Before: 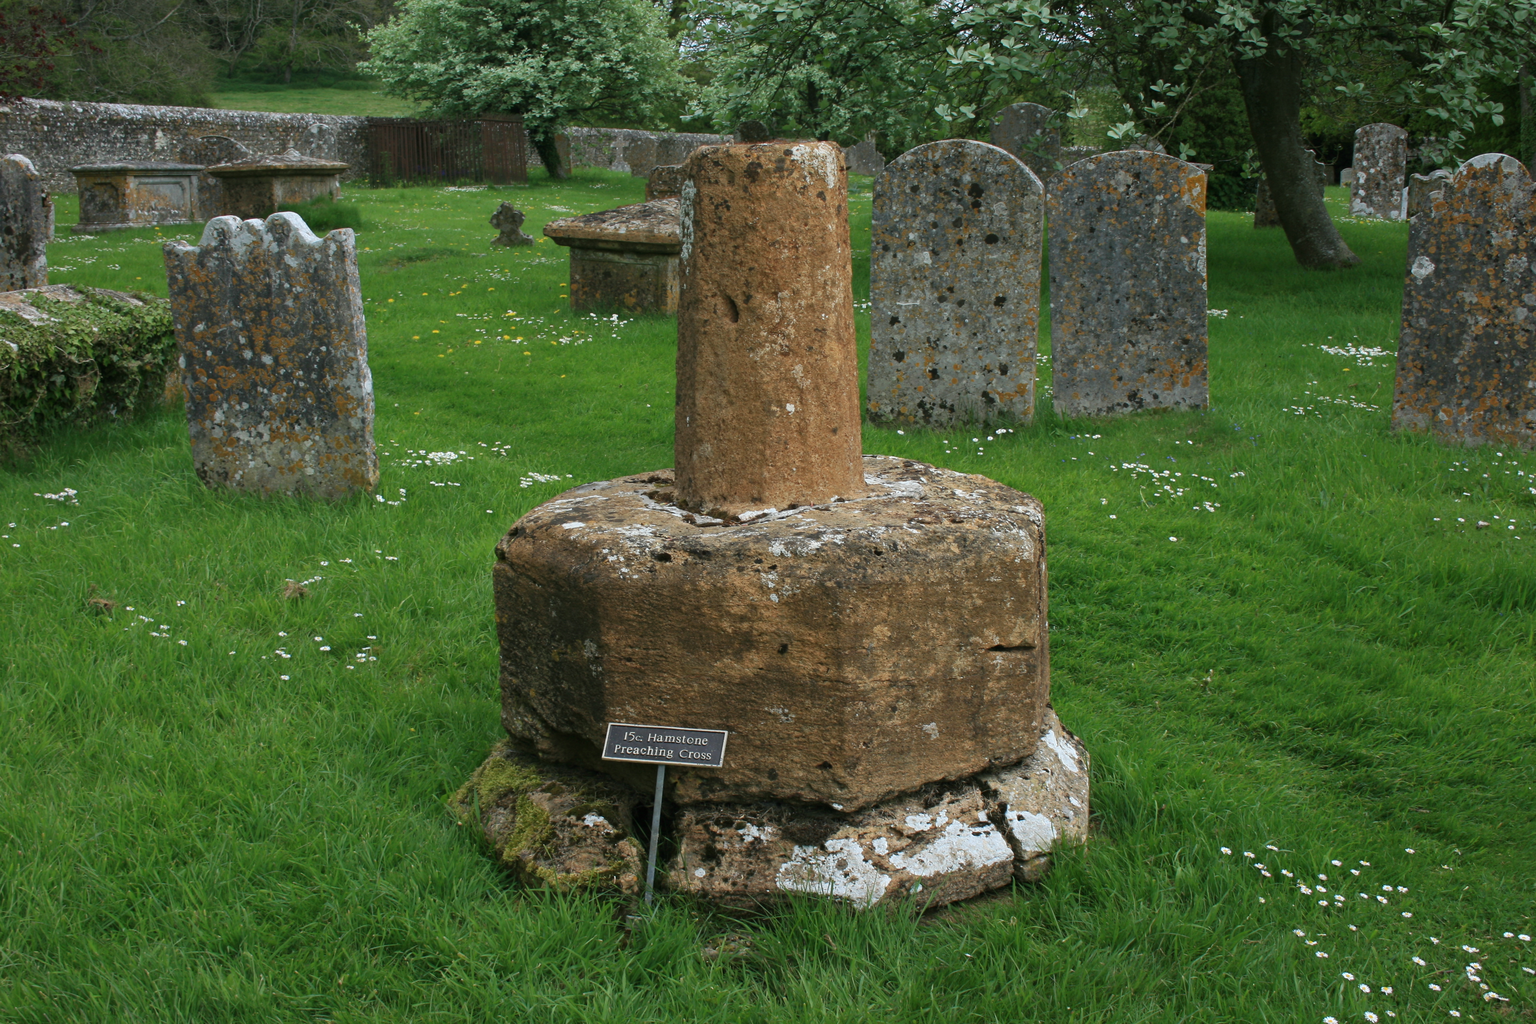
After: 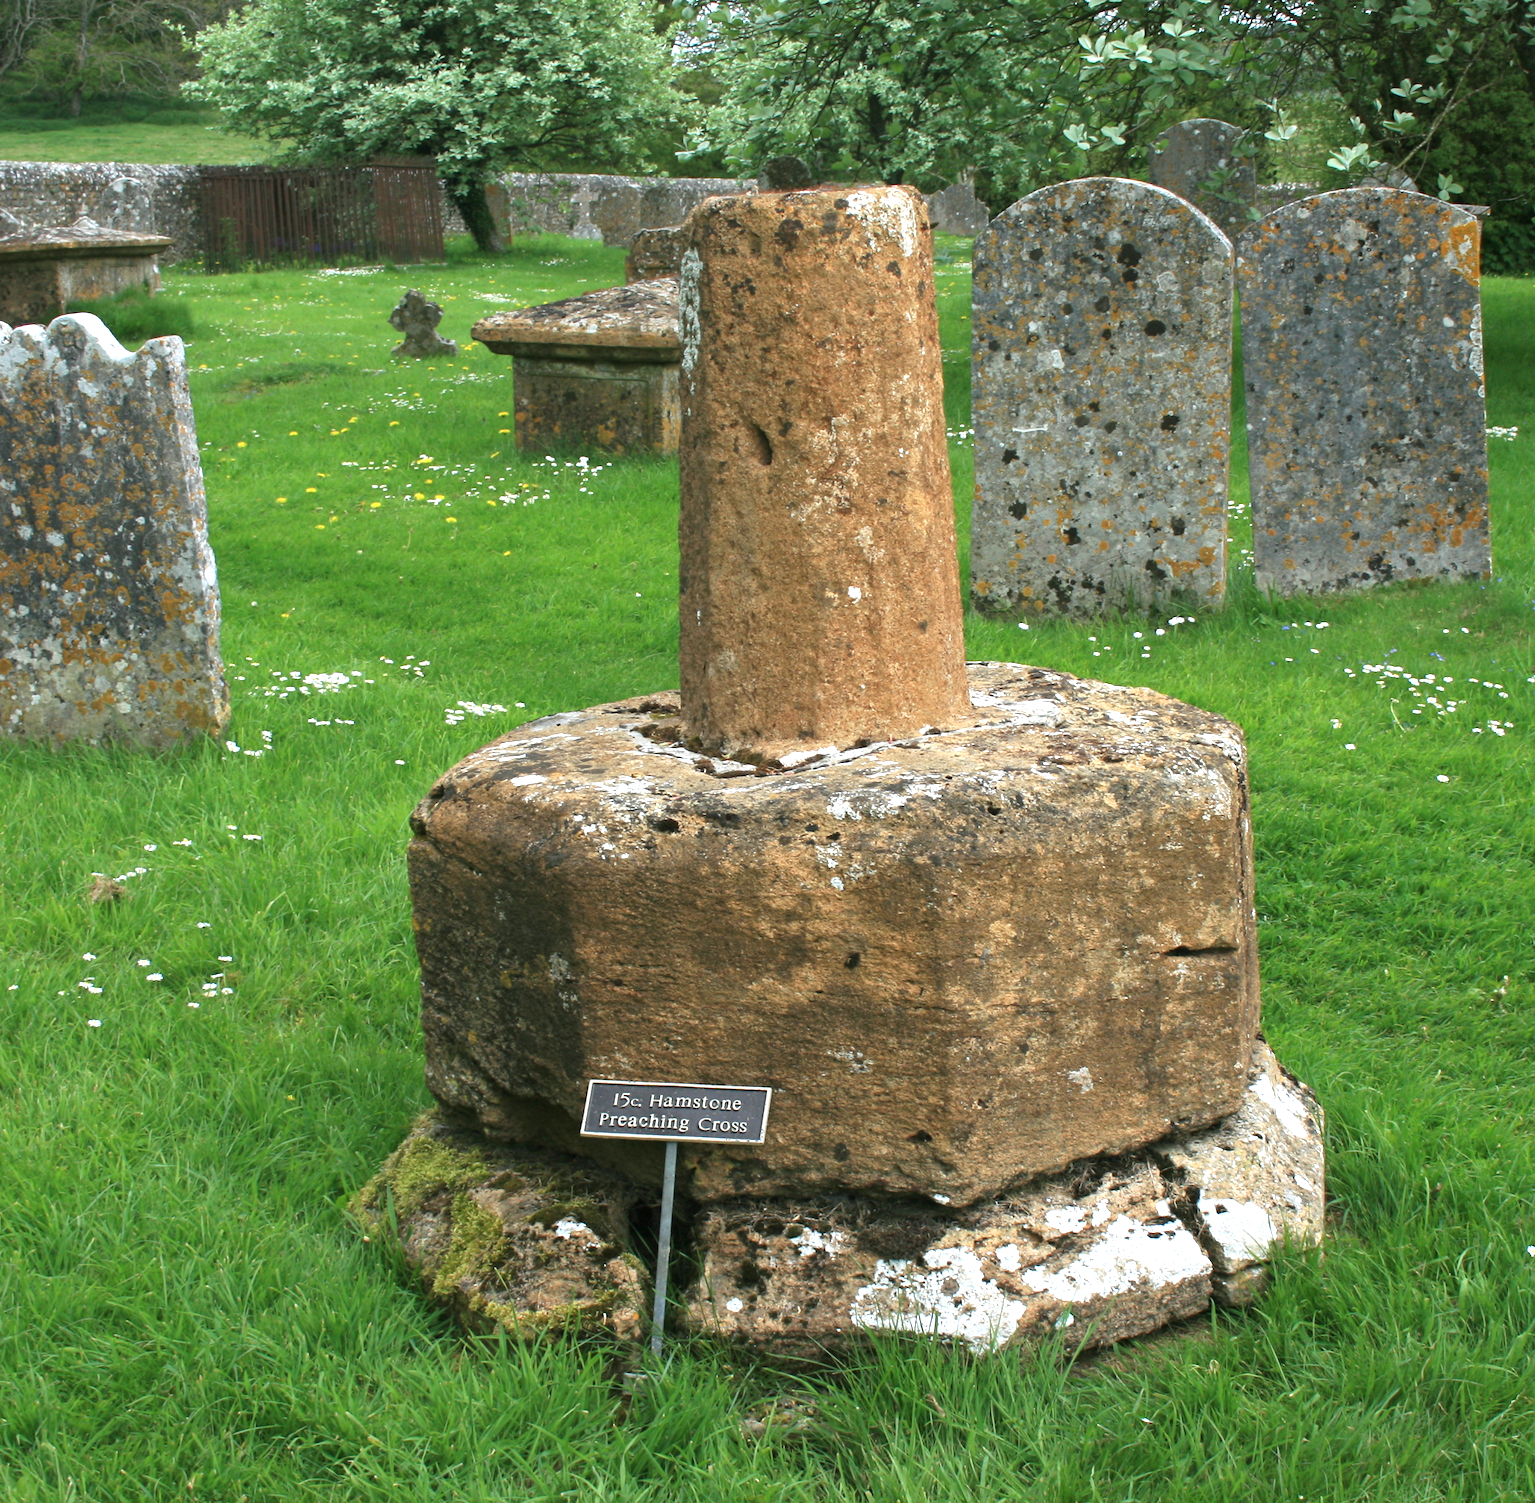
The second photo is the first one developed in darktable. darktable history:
crop and rotate: left 14.292%, right 19.041%
rotate and perspective: rotation -1.42°, crop left 0.016, crop right 0.984, crop top 0.035, crop bottom 0.965
exposure: exposure 1 EV, compensate highlight preservation false
